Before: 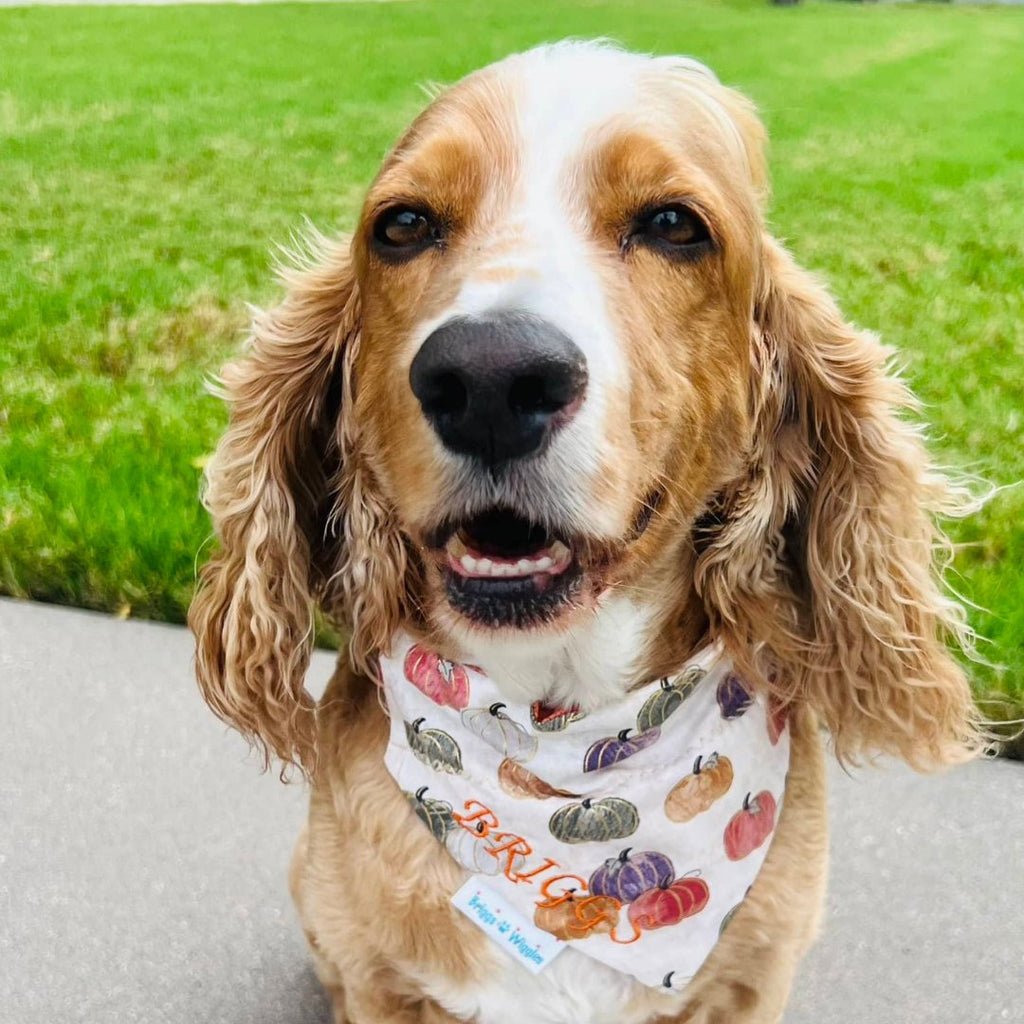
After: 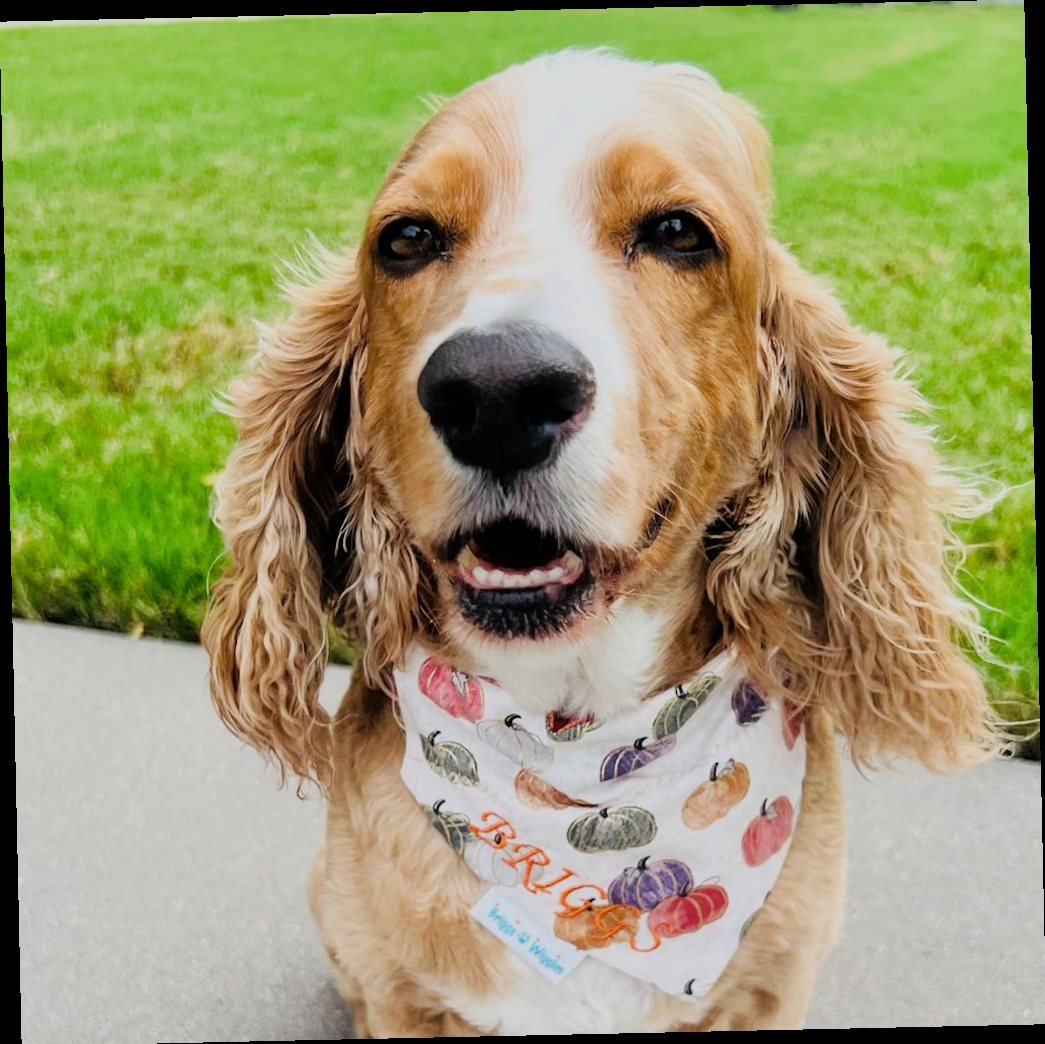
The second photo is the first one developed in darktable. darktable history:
filmic rgb: black relative exposure -7.65 EV, white relative exposure 4.56 EV, hardness 3.61
shadows and highlights: shadows 12, white point adjustment 1.2, highlights -0.36, soften with gaussian
rotate and perspective: rotation -1.24°, automatic cropping off
crop: bottom 0.071%
levels: levels [0, 0.48, 0.961]
